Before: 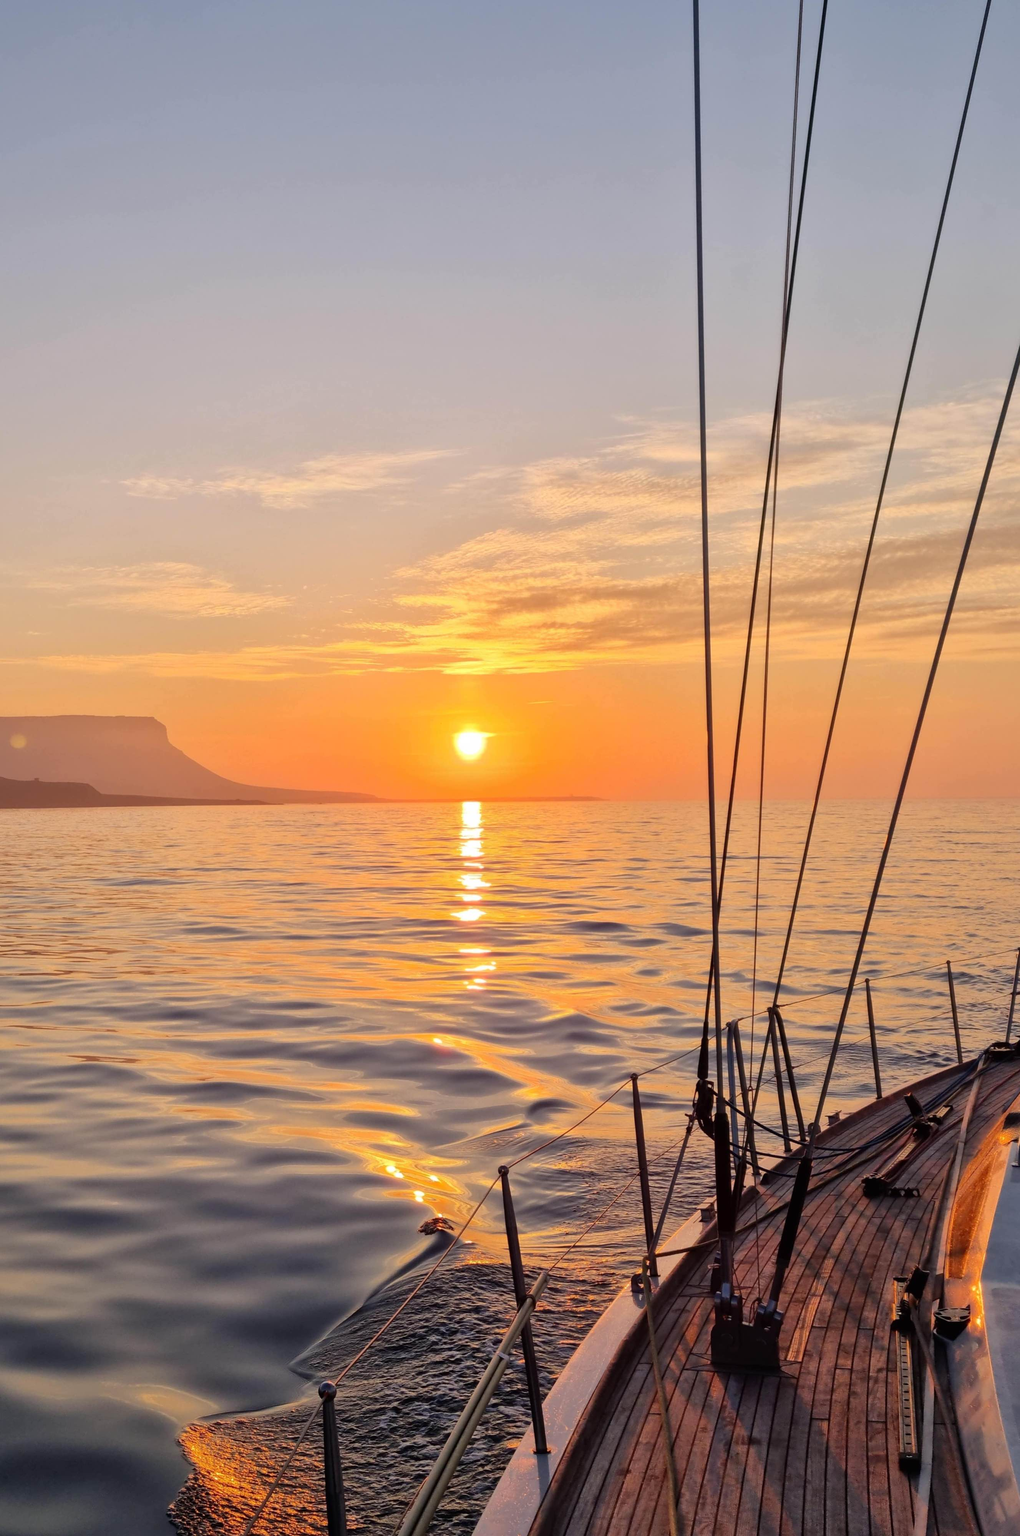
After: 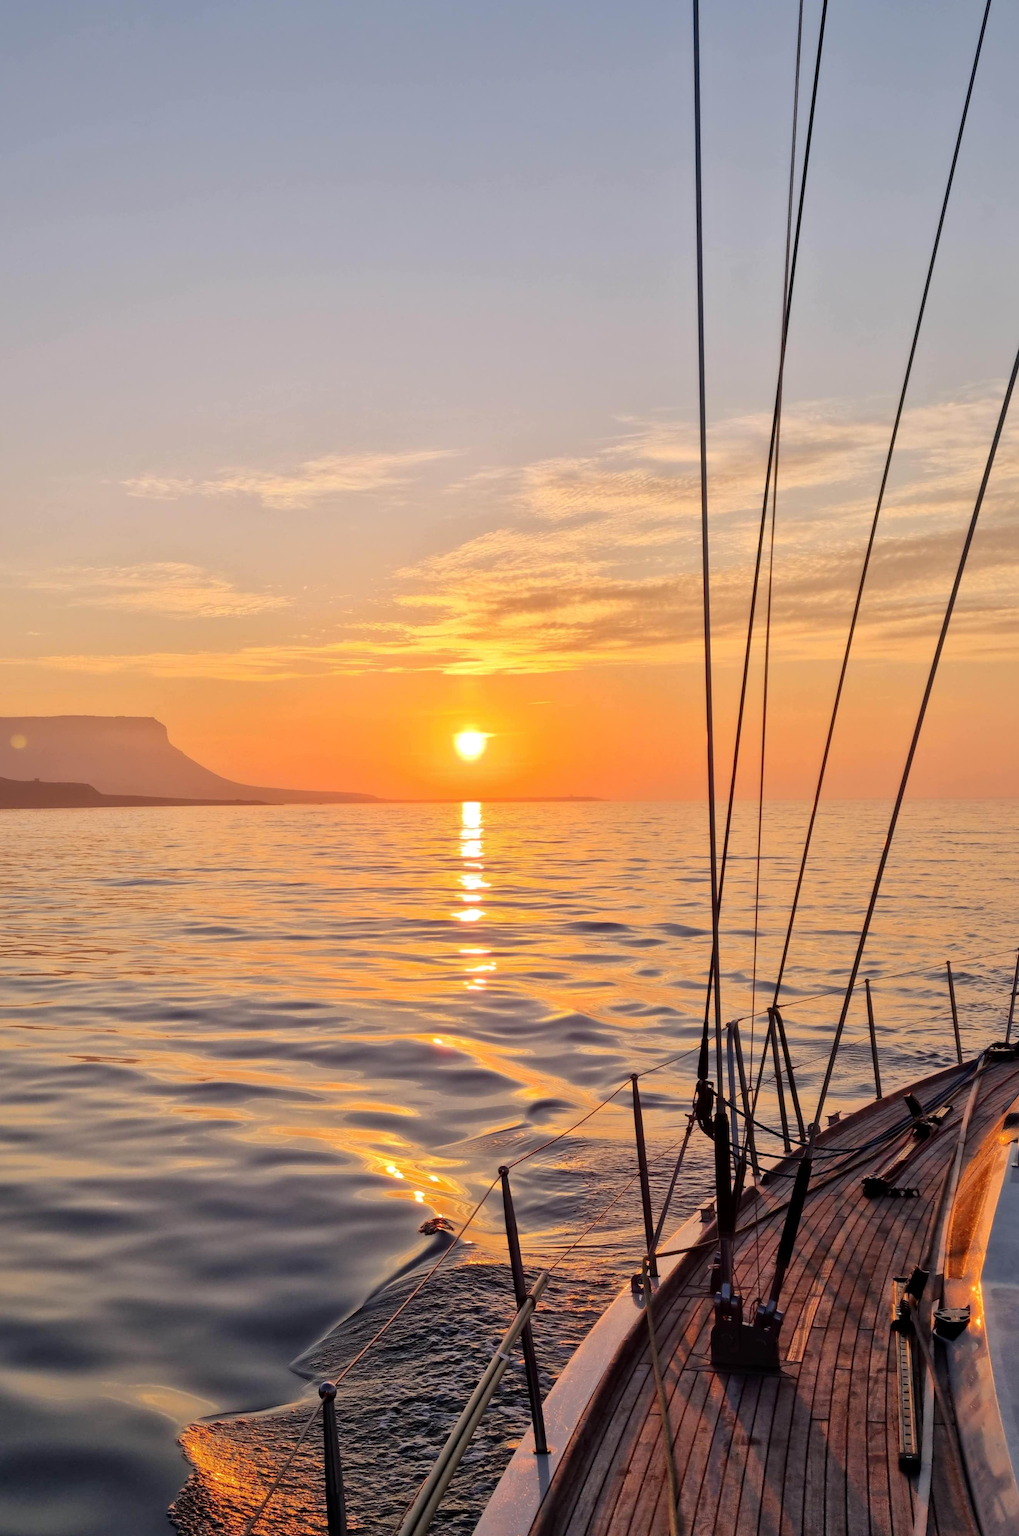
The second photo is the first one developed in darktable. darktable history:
contrast equalizer: y [[0.513, 0.565, 0.608, 0.562, 0.512, 0.5], [0.5 ×6], [0.5, 0.5, 0.5, 0.528, 0.598, 0.658], [0 ×6], [0 ×6]], mix 0.169
